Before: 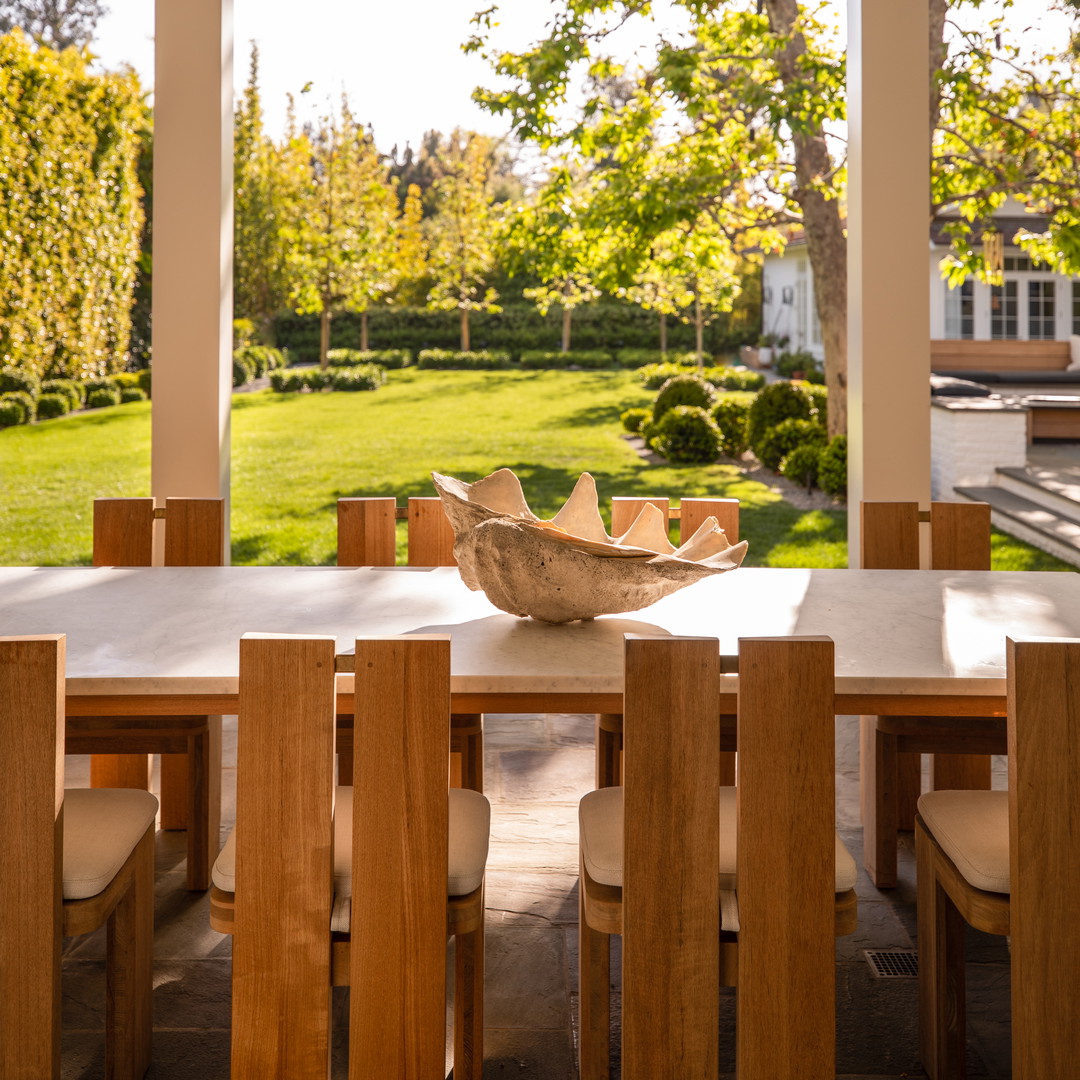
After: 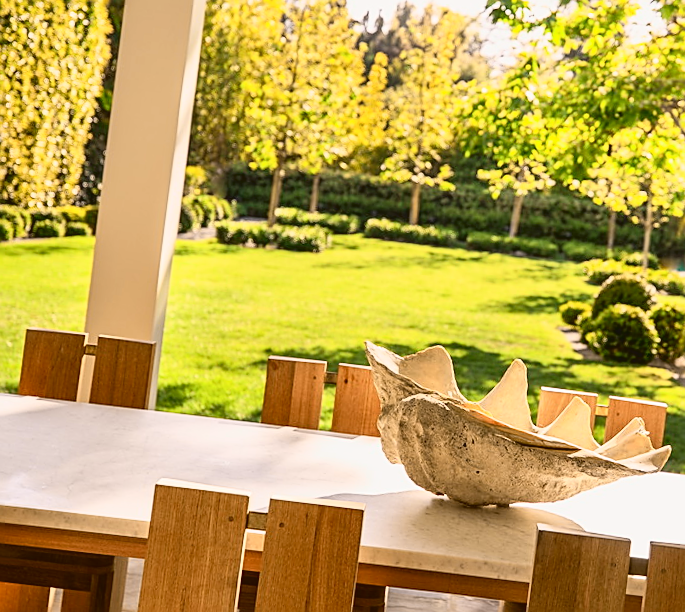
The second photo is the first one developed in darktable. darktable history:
sharpen: amount 0.602
crop and rotate: angle -6.74°, left 2.236%, top 6.722%, right 27.294%, bottom 30.342%
tone curve: curves: ch0 [(0, 0.049) (0.113, 0.084) (0.285, 0.301) (0.673, 0.796) (0.845, 0.932) (0.994, 0.971)]; ch1 [(0, 0) (0.456, 0.424) (0.498, 0.5) (0.57, 0.557) (0.631, 0.635) (1, 1)]; ch2 [(0, 0) (0.395, 0.398) (0.44, 0.456) (0.502, 0.507) (0.55, 0.559) (0.67, 0.702) (1, 1)], color space Lab, independent channels, preserve colors none
